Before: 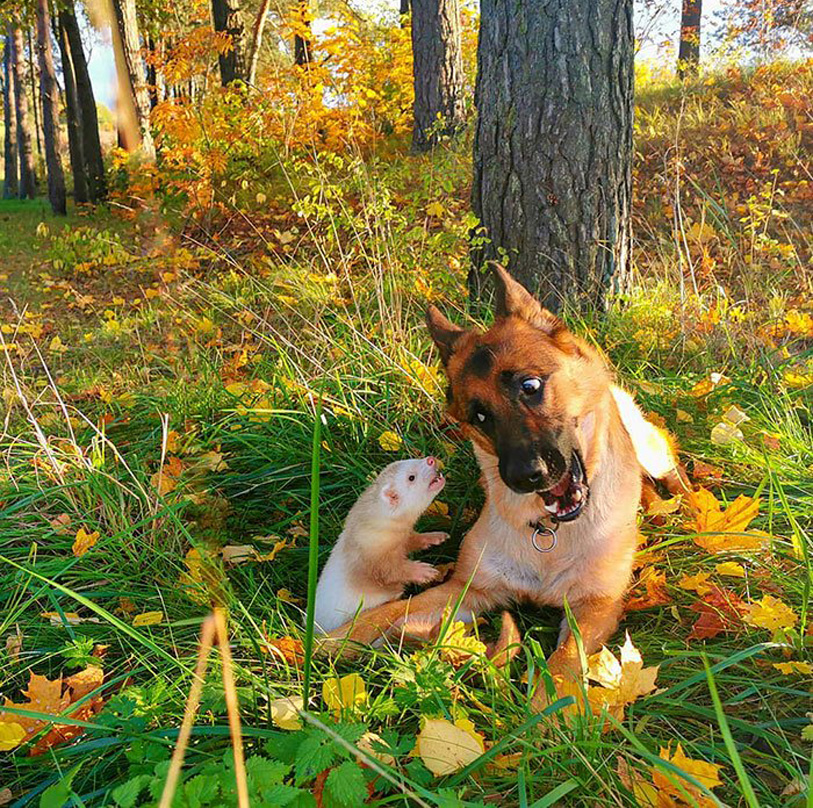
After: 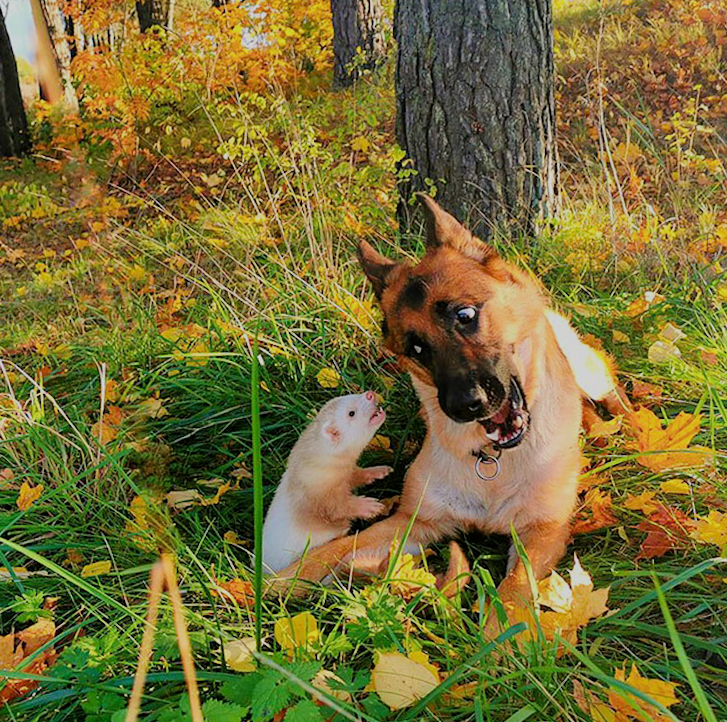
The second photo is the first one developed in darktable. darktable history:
filmic rgb: black relative exposure -7.65 EV, white relative exposure 4.56 EV, hardness 3.61, contrast 0.999
crop and rotate: angle 3.2°, left 5.663%, top 5.698%
